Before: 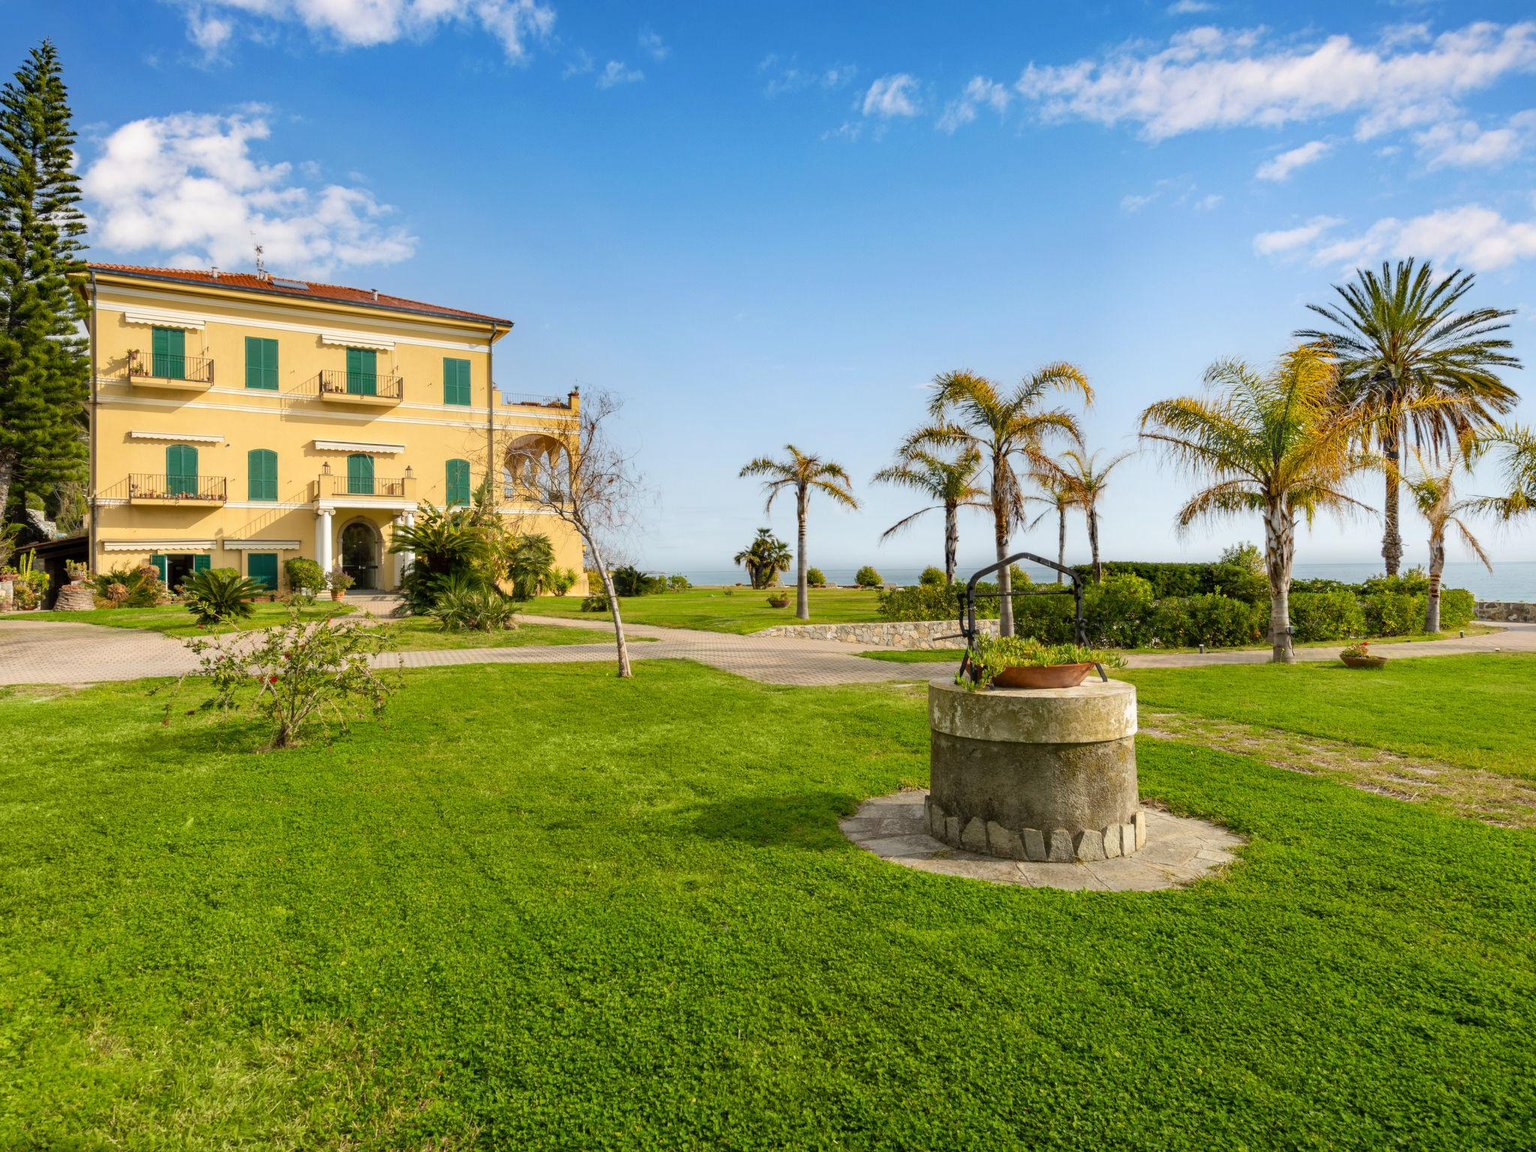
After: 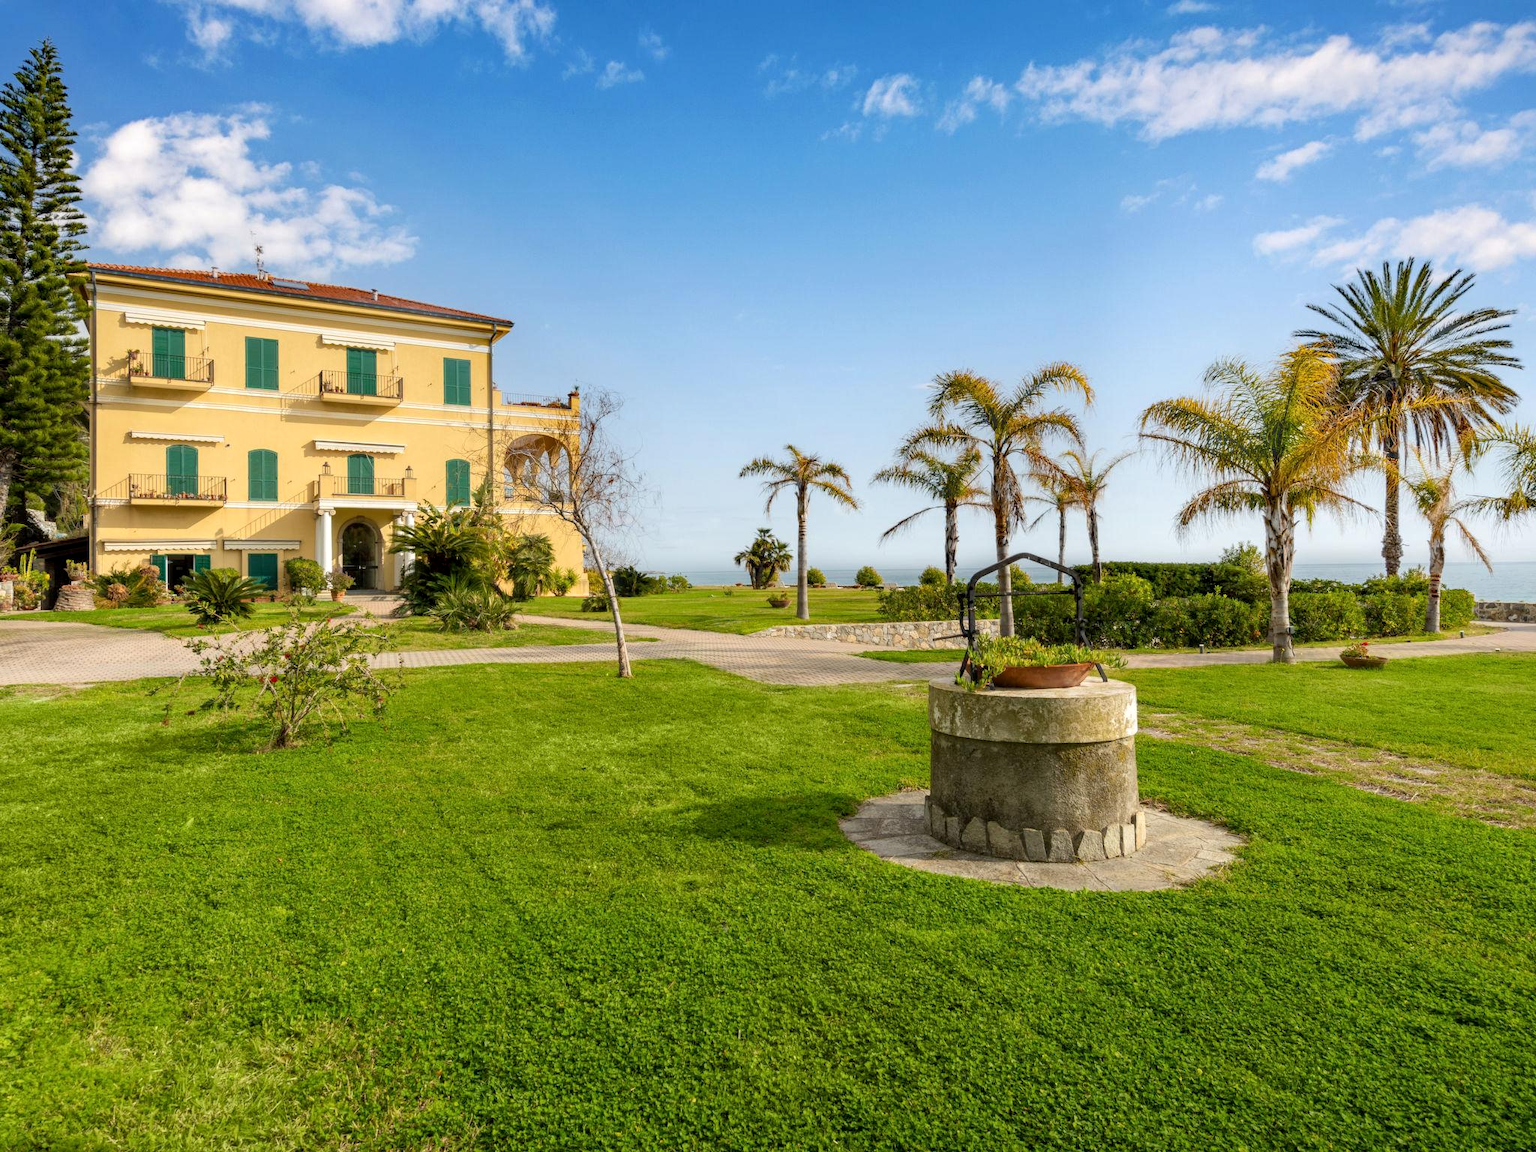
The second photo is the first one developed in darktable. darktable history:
shadows and highlights: radius 335.7, shadows 64.84, highlights 5.81, compress 87.94%, soften with gaussian
local contrast: highlights 103%, shadows 102%, detail 119%, midtone range 0.2
